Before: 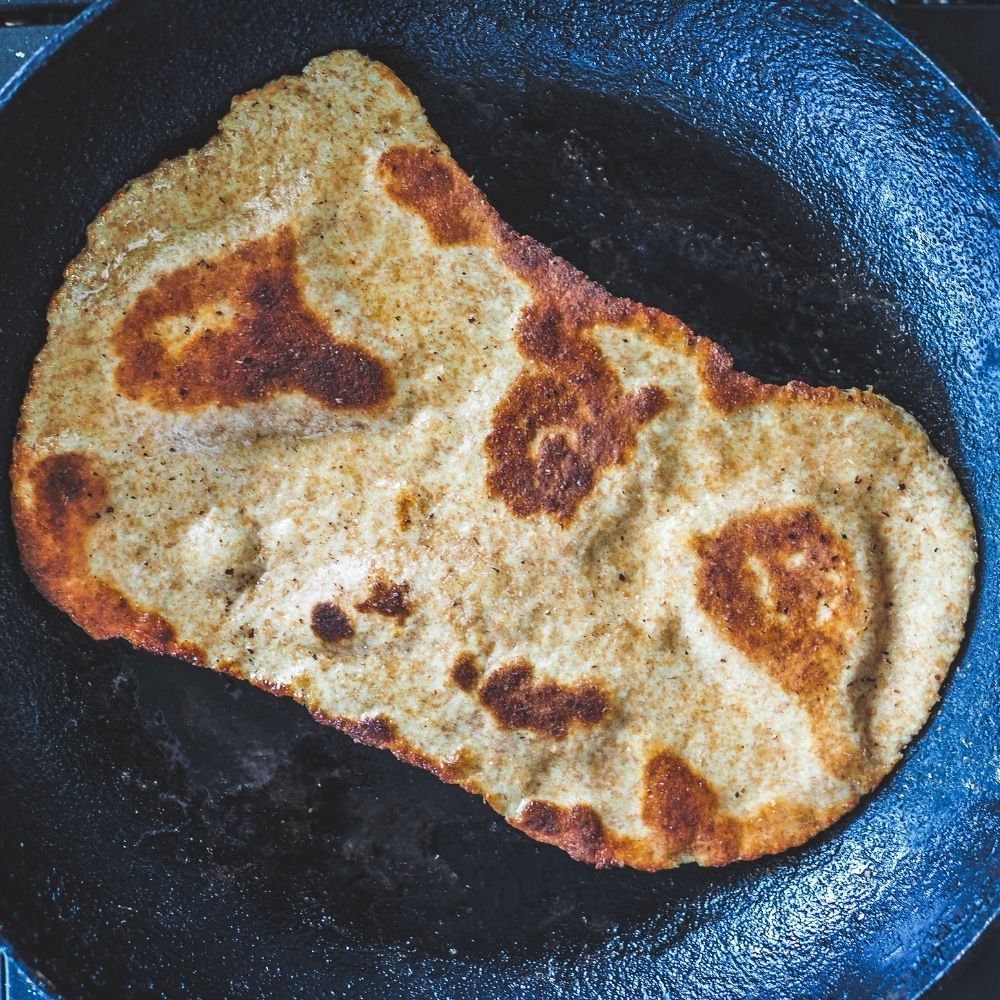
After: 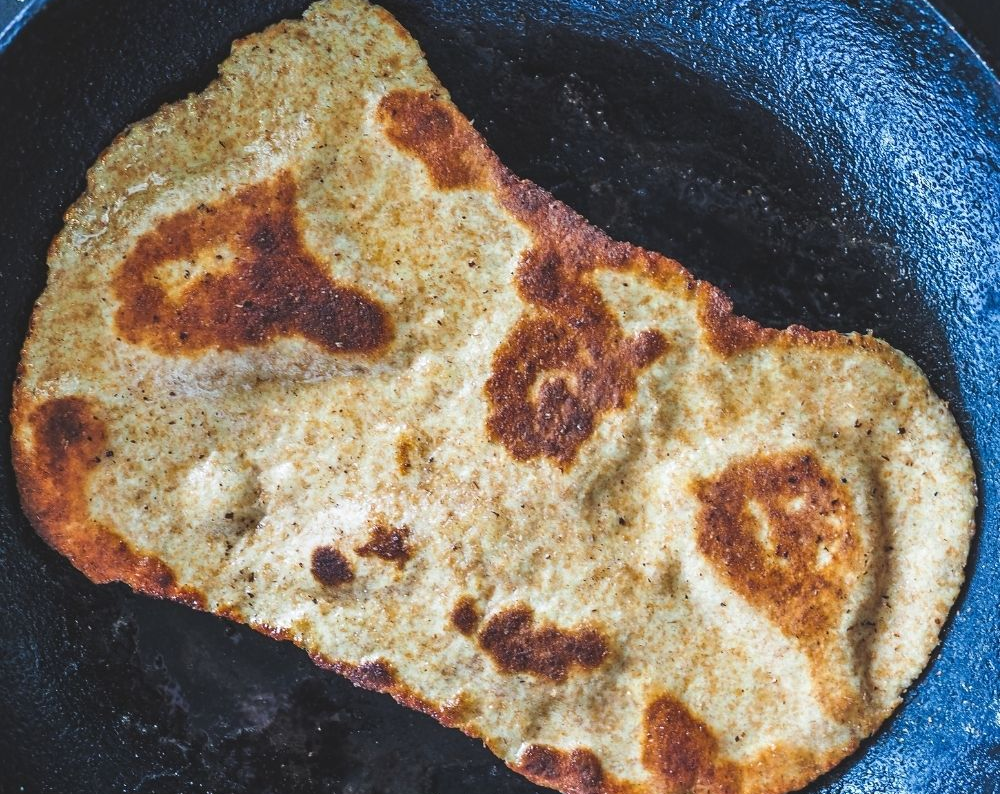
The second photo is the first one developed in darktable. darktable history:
tone equalizer: on, module defaults
crop and rotate: top 5.663%, bottom 14.863%
